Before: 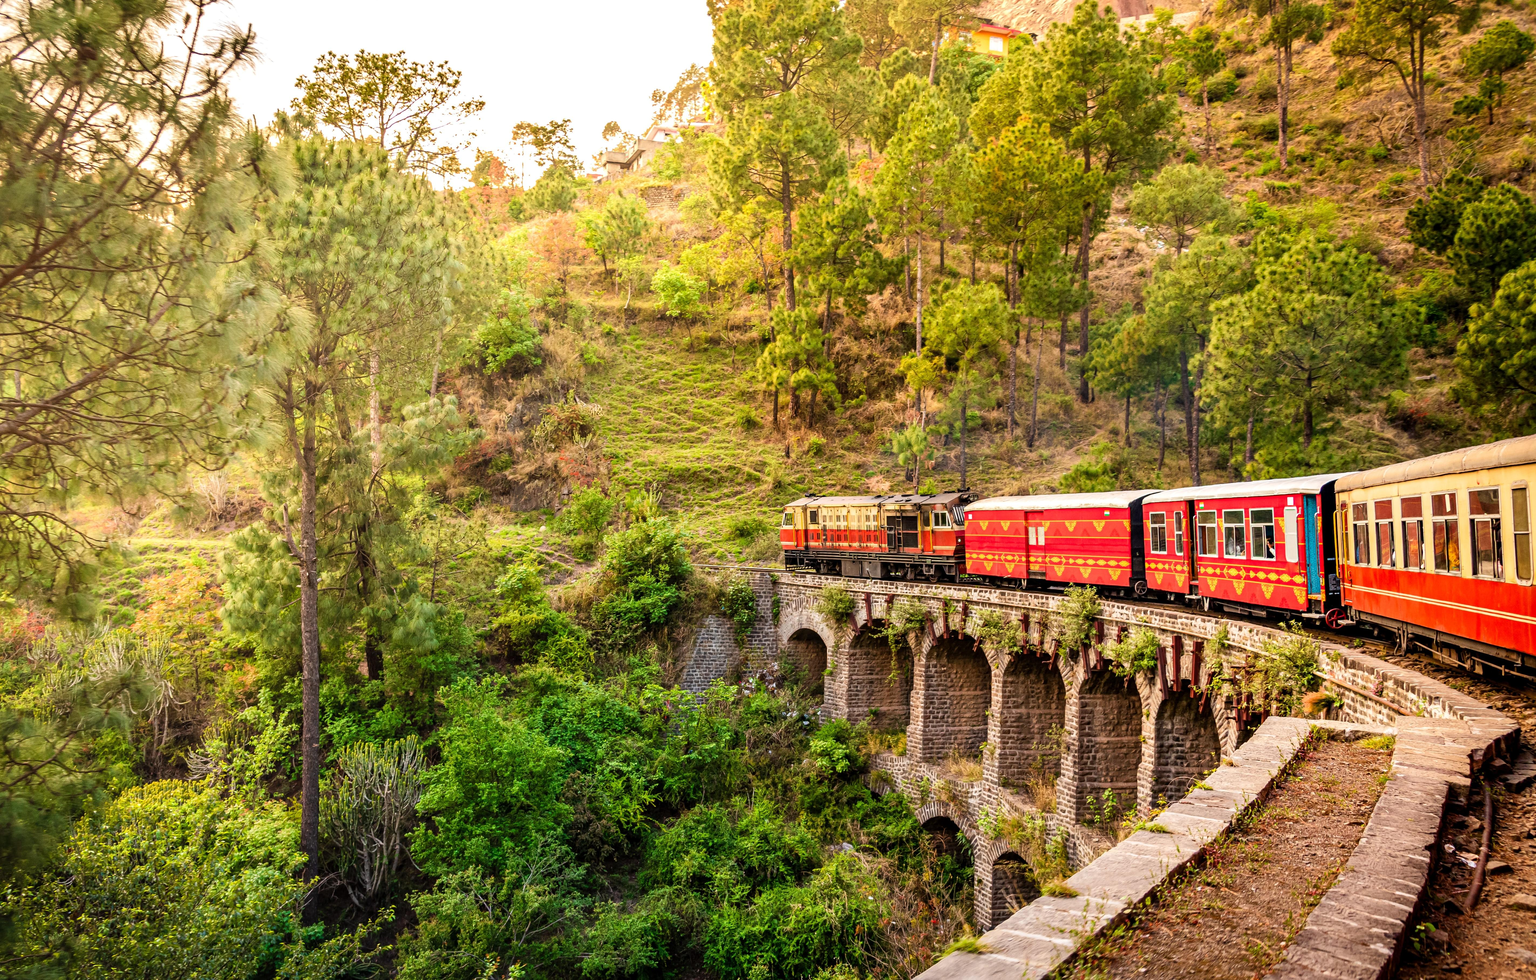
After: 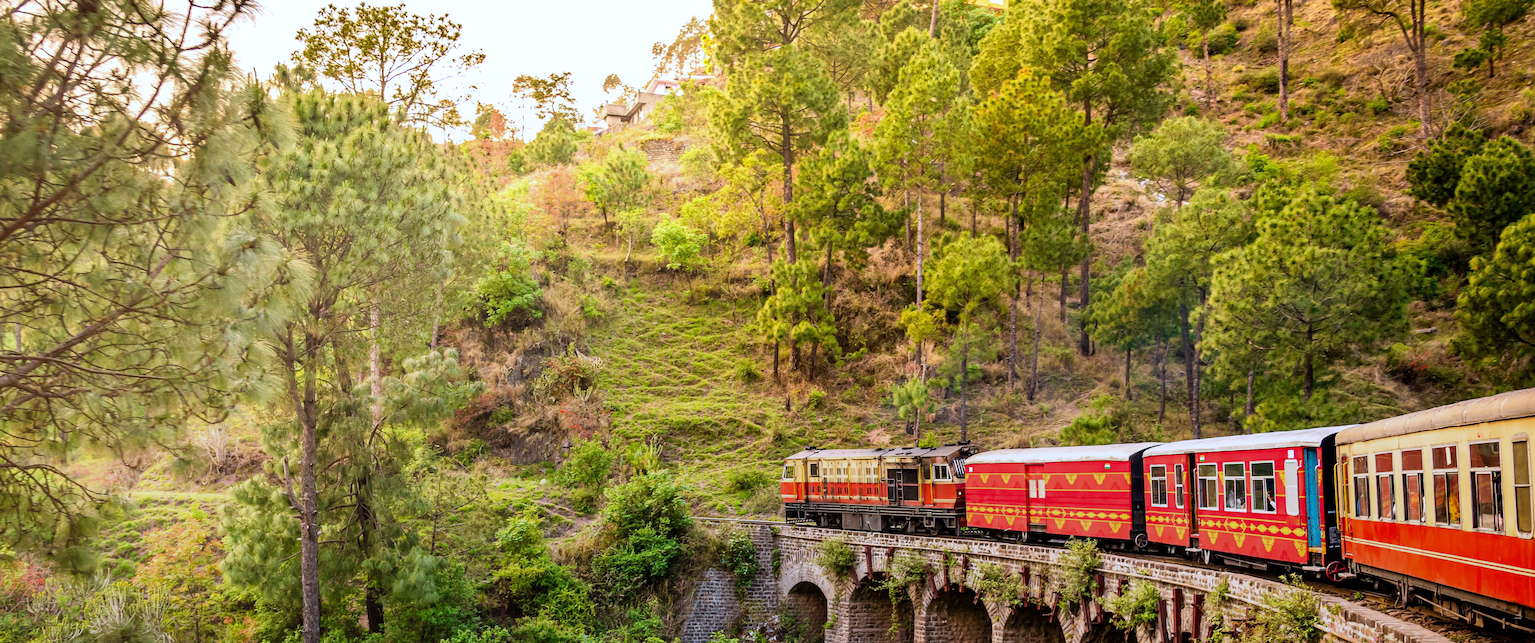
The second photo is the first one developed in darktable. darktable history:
graduated density: rotation -180°, offset 24.95
white balance: red 0.967, blue 1.119, emerald 0.756
crop and rotate: top 4.848%, bottom 29.503%
